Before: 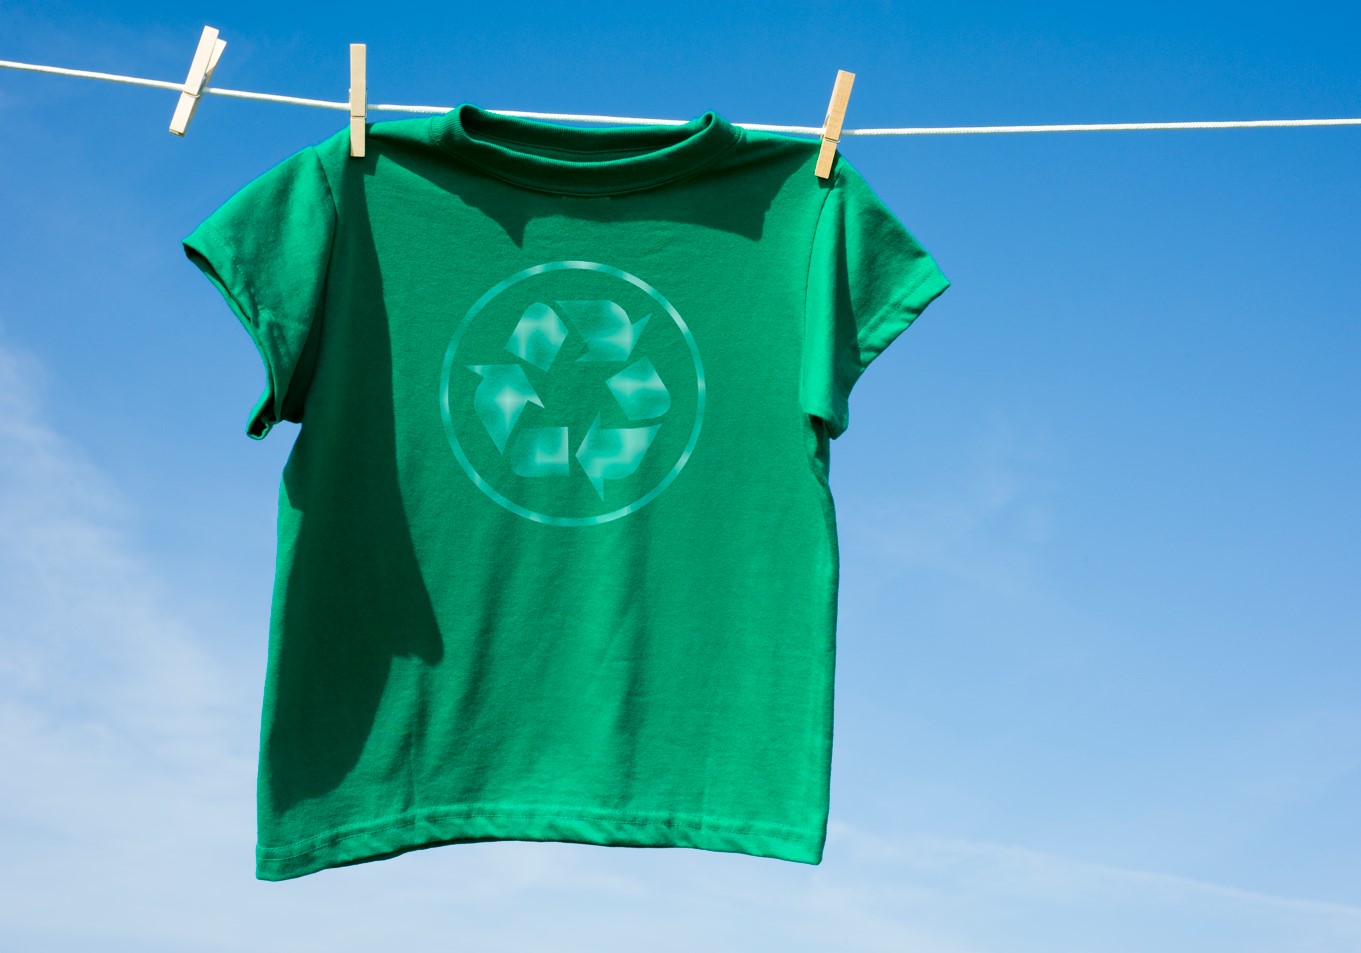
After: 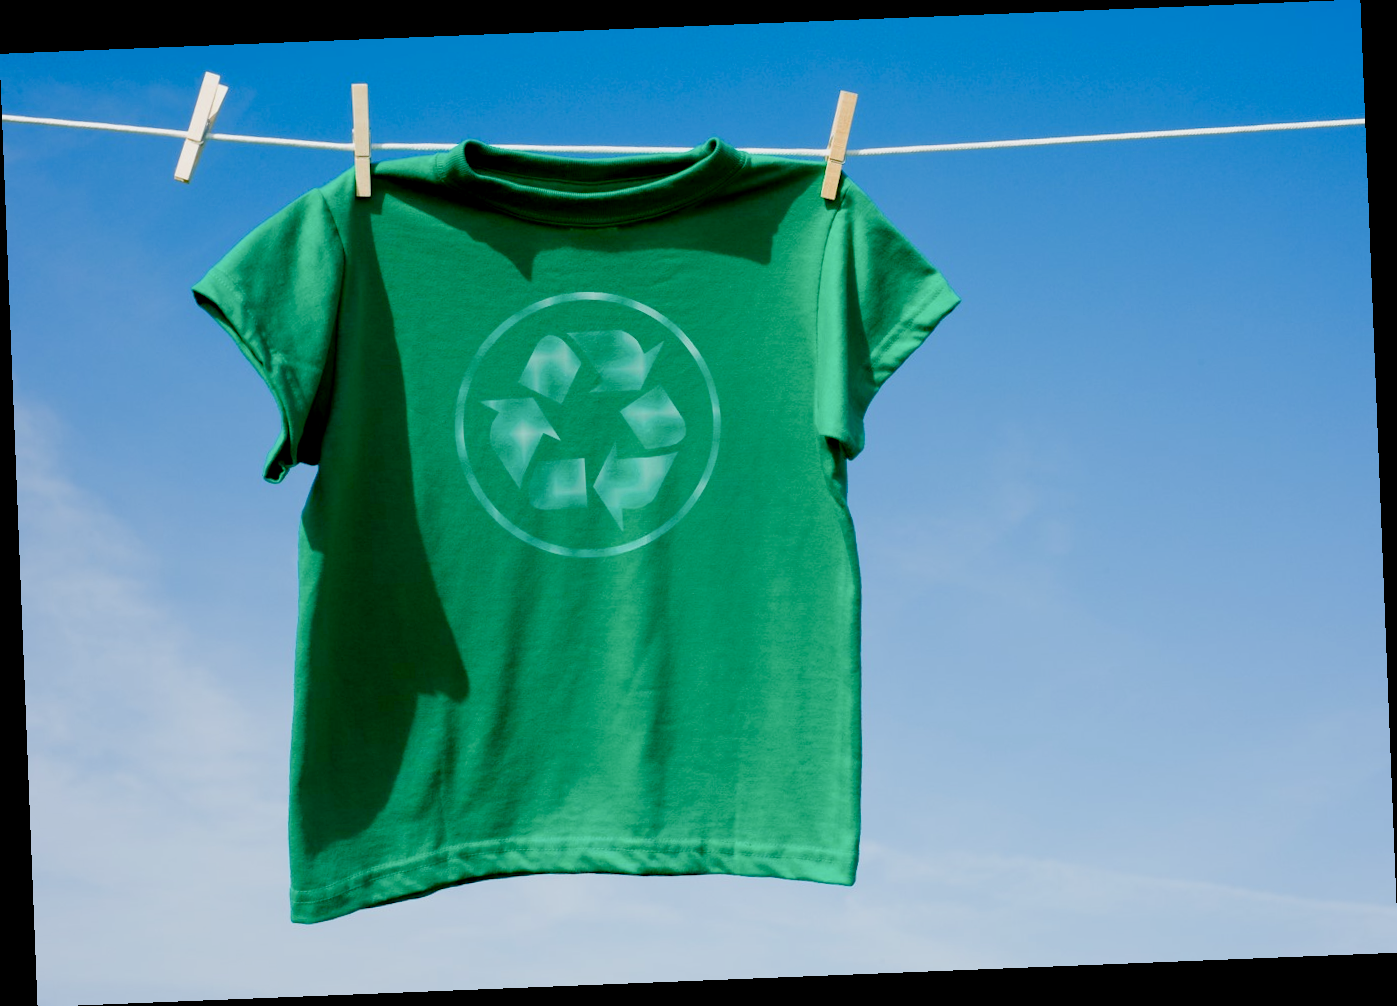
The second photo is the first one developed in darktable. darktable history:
exposure: black level correction 0.009, compensate highlight preservation false
rotate and perspective: rotation -2.29°, automatic cropping off
color balance rgb: shadows lift › chroma 1%, shadows lift › hue 113°, highlights gain › chroma 0.2%, highlights gain › hue 333°, perceptual saturation grading › global saturation 20%, perceptual saturation grading › highlights -50%, perceptual saturation grading › shadows 25%, contrast -10%
